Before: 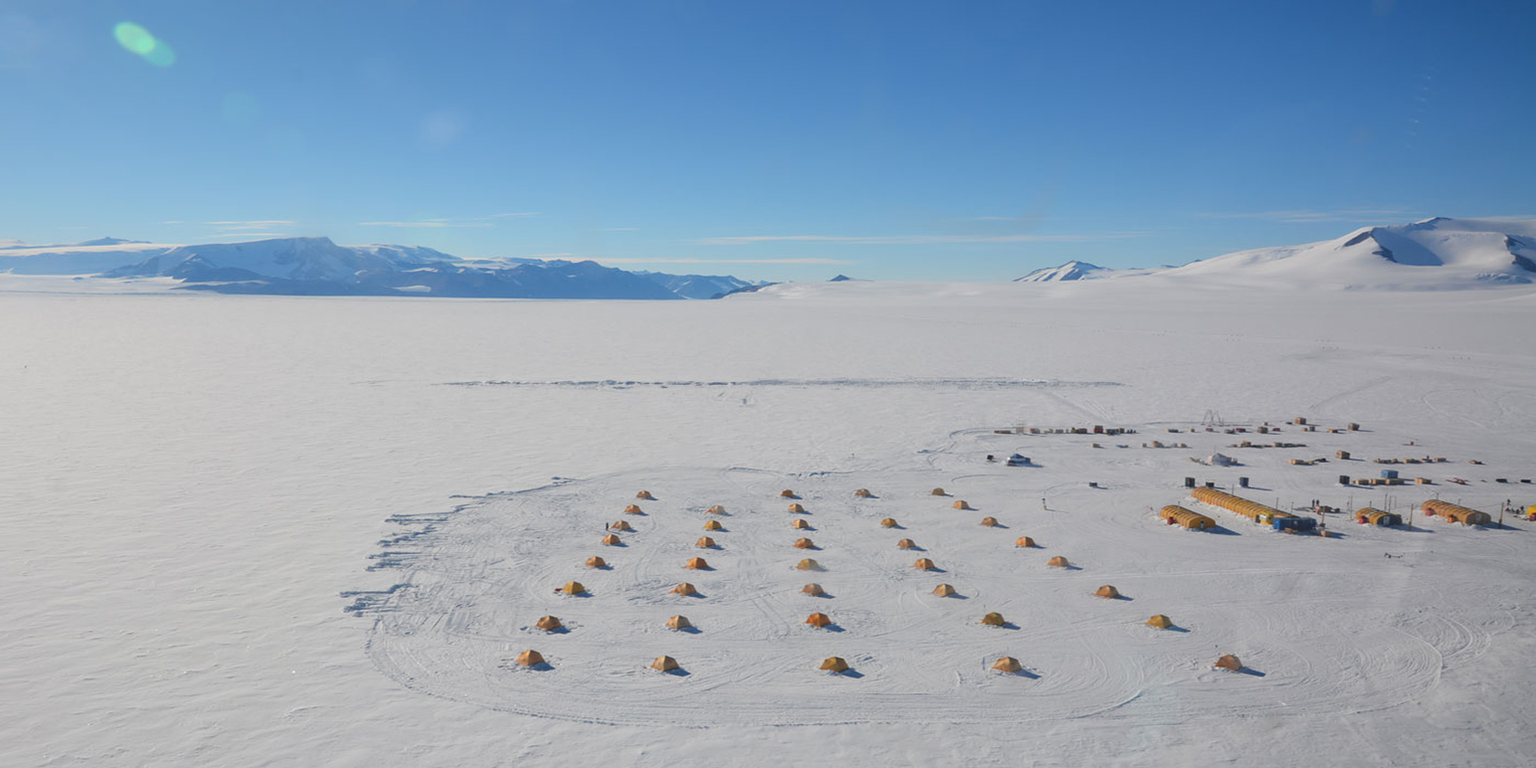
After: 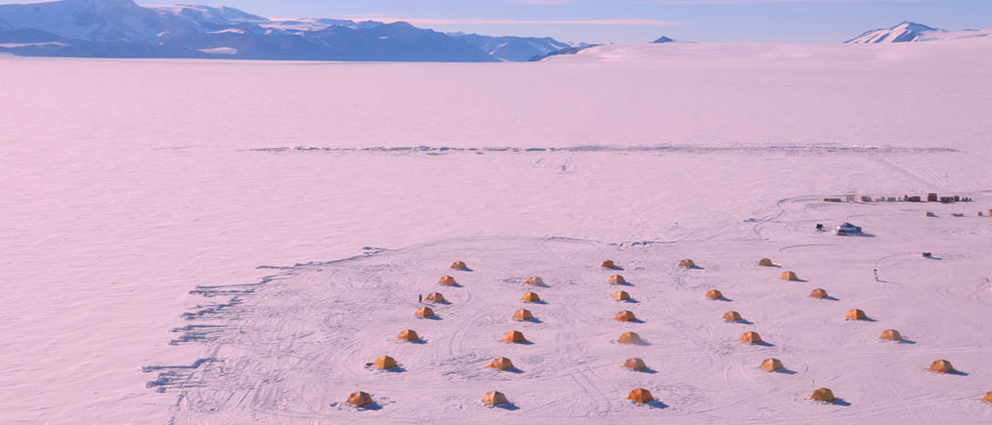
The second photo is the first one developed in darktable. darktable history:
crop: left 13.312%, top 31.28%, right 24.627%, bottom 15.582%
white balance: red 1.188, blue 1.11
